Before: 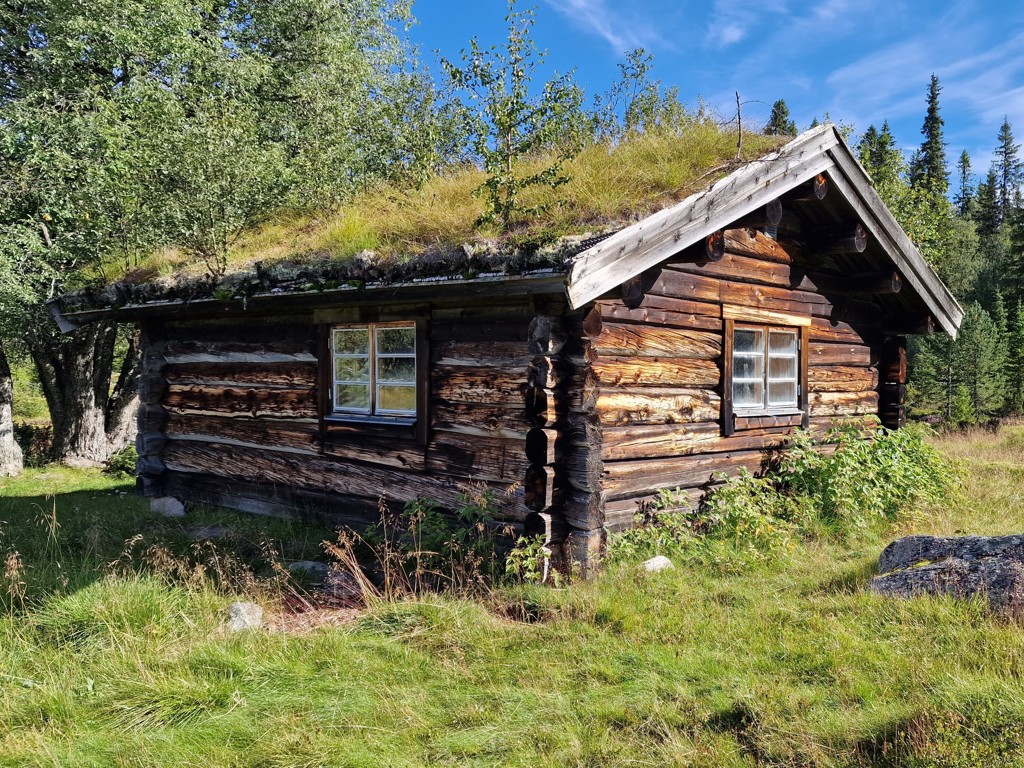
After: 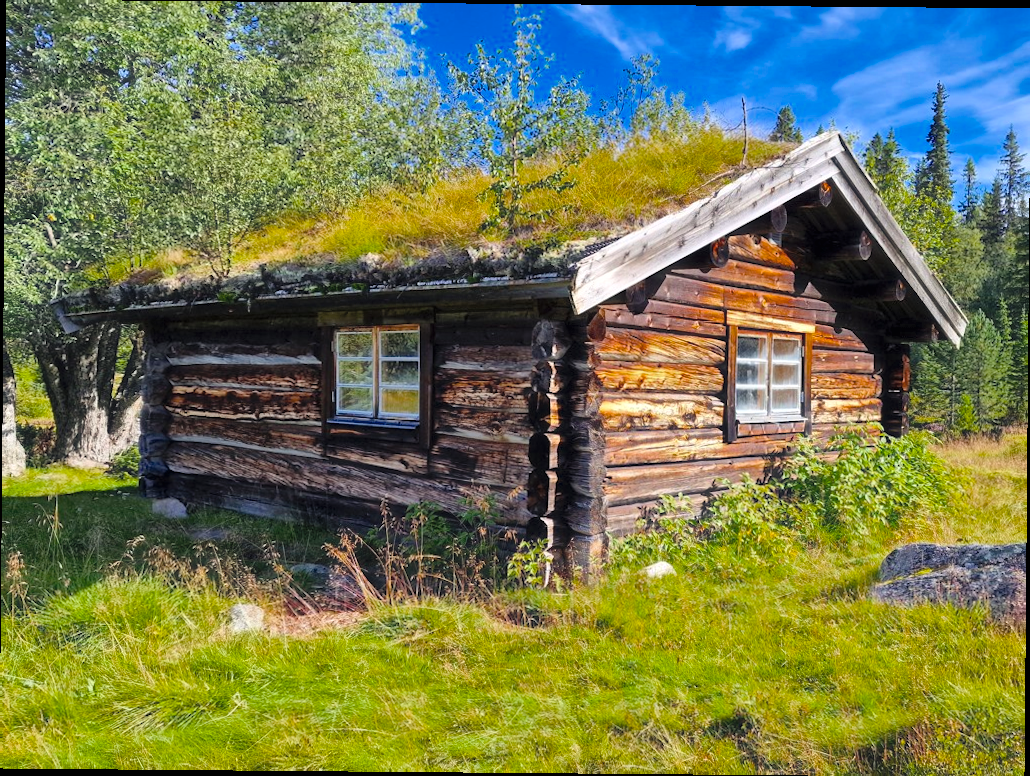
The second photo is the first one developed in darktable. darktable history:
crop and rotate: angle -0.499°
contrast brightness saturation: brightness 0.132
haze removal: strength -0.036, compatibility mode true
color balance rgb: perceptual saturation grading › global saturation 30.49%, perceptual brilliance grading › global brilliance 4.802%, global vibrance 16.788%, saturation formula JzAzBz (2021)
